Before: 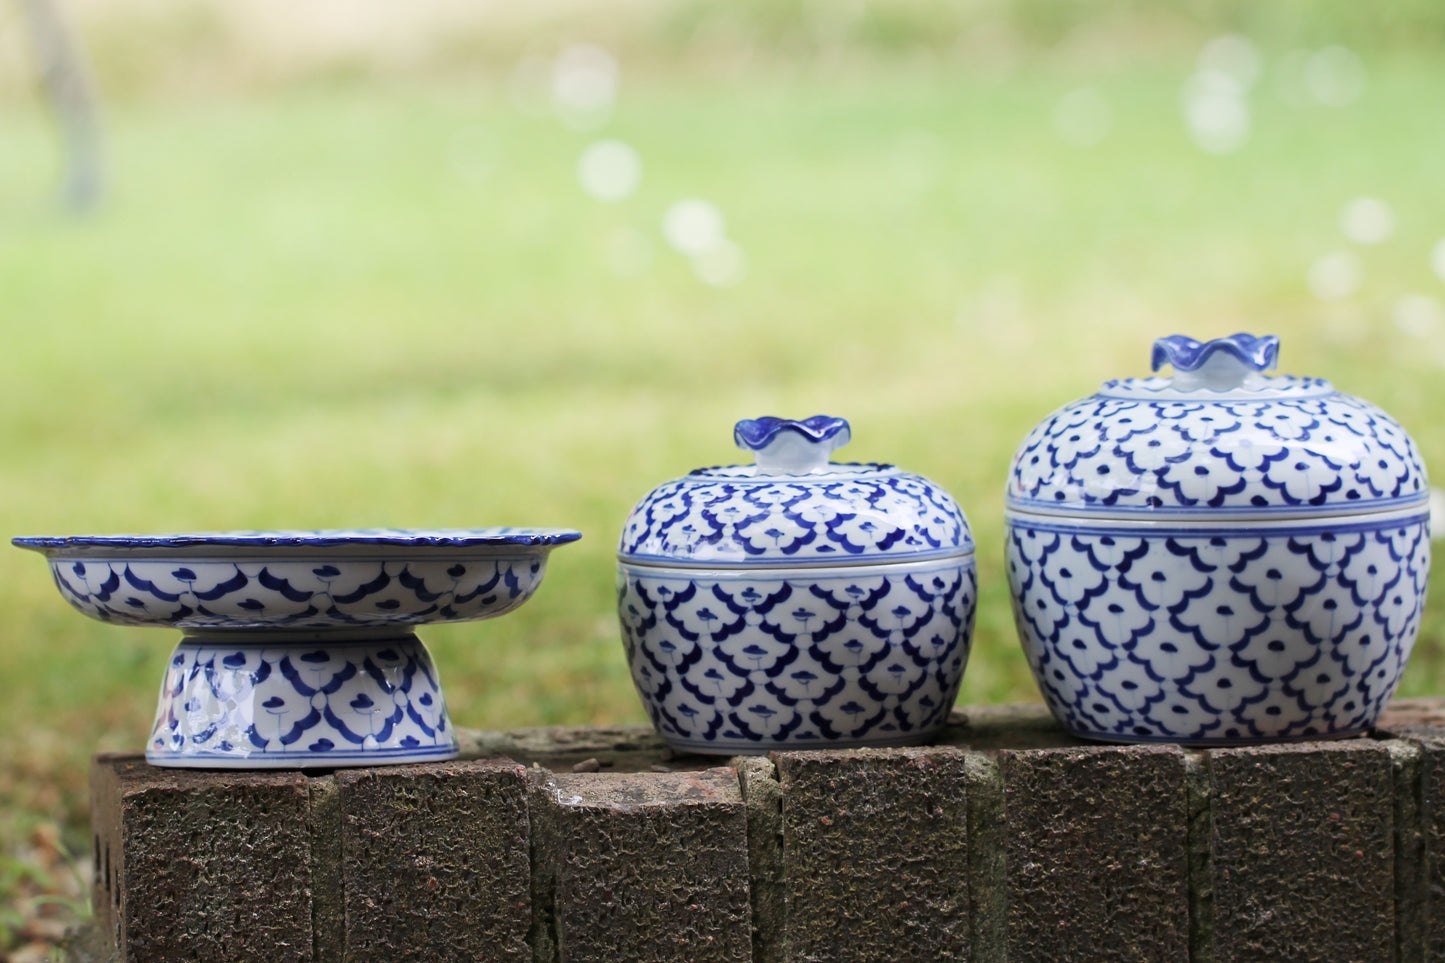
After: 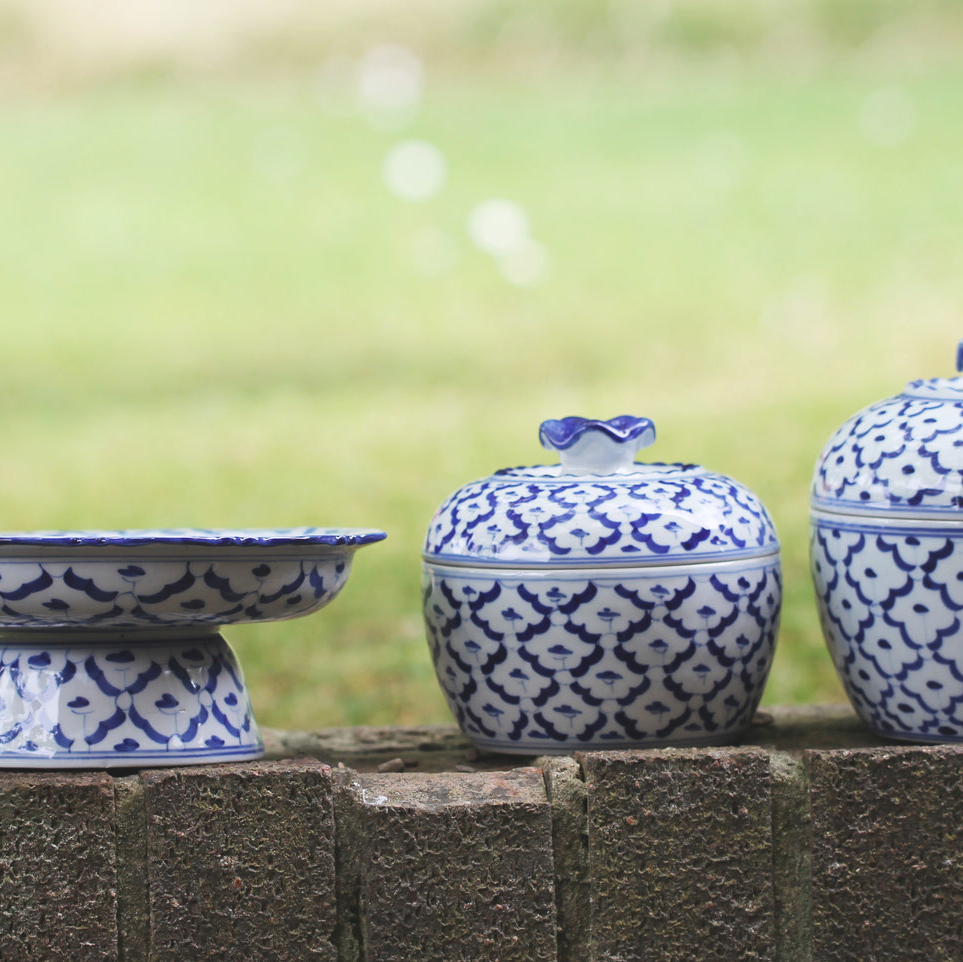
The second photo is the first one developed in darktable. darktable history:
crop and rotate: left 13.537%, right 19.796%
color balance: lift [1.007, 1, 1, 1], gamma [1.097, 1, 1, 1]
